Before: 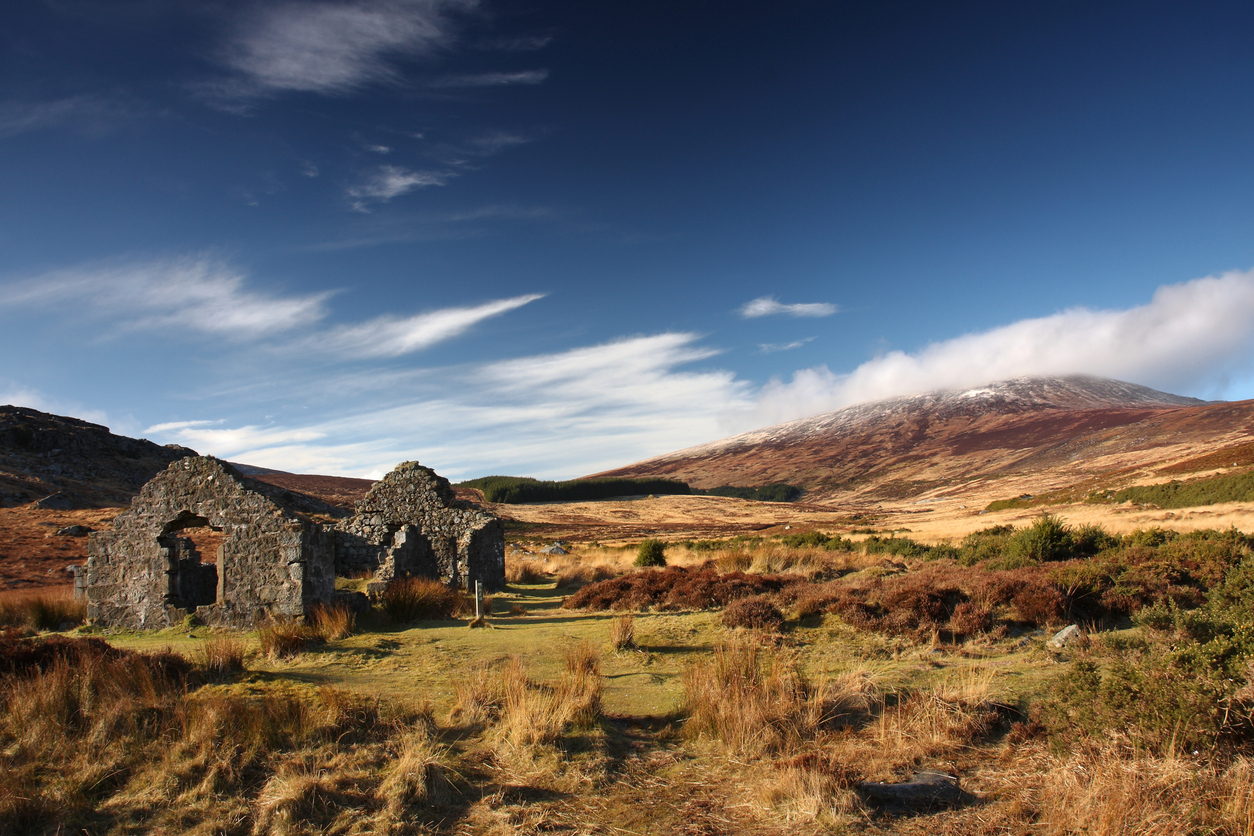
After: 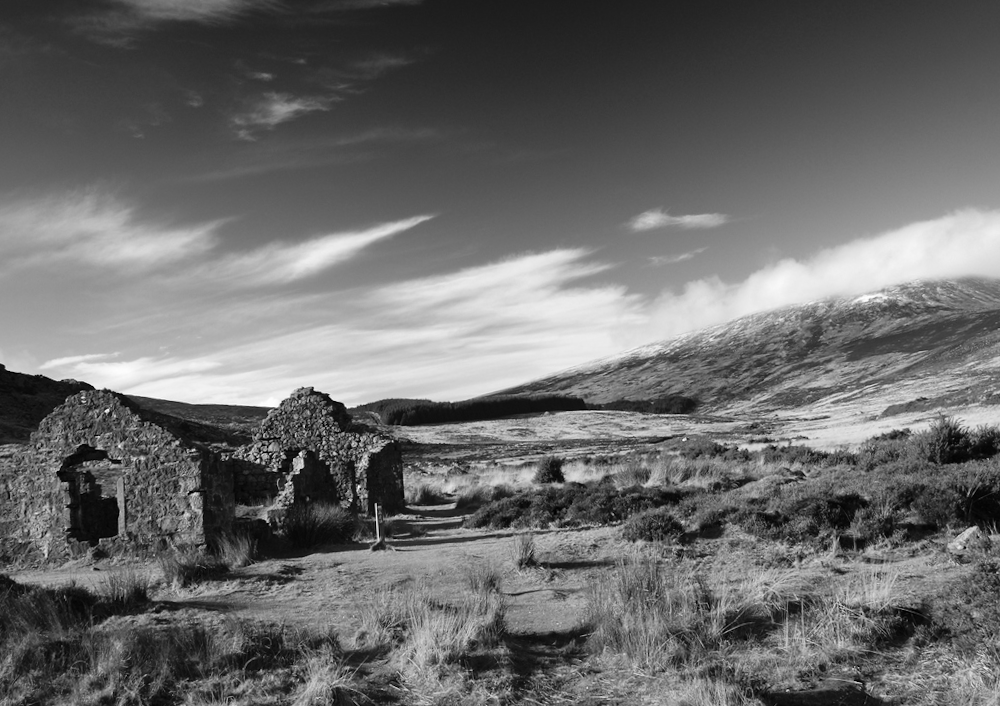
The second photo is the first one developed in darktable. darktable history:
crop: left 6.446%, top 8.188%, right 9.538%, bottom 3.548%
monochrome: on, module defaults
rotate and perspective: rotation -2.12°, lens shift (vertical) 0.009, lens shift (horizontal) -0.008, automatic cropping original format, crop left 0.036, crop right 0.964, crop top 0.05, crop bottom 0.959
tone curve: curves: ch0 [(0, 0) (0.037, 0.025) (0.131, 0.093) (0.275, 0.256) (0.497, 0.51) (0.617, 0.643) (0.704, 0.732) (0.813, 0.832) (0.911, 0.925) (0.997, 0.995)]; ch1 [(0, 0) (0.301, 0.3) (0.444, 0.45) (0.493, 0.495) (0.507, 0.503) (0.534, 0.533) (0.582, 0.58) (0.658, 0.693) (0.746, 0.77) (1, 1)]; ch2 [(0, 0) (0.246, 0.233) (0.36, 0.352) (0.415, 0.418) (0.476, 0.492) (0.502, 0.504) (0.525, 0.518) (0.539, 0.544) (0.586, 0.602) (0.634, 0.651) (0.706, 0.727) (0.853, 0.852) (1, 0.951)], color space Lab, independent channels, preserve colors none
